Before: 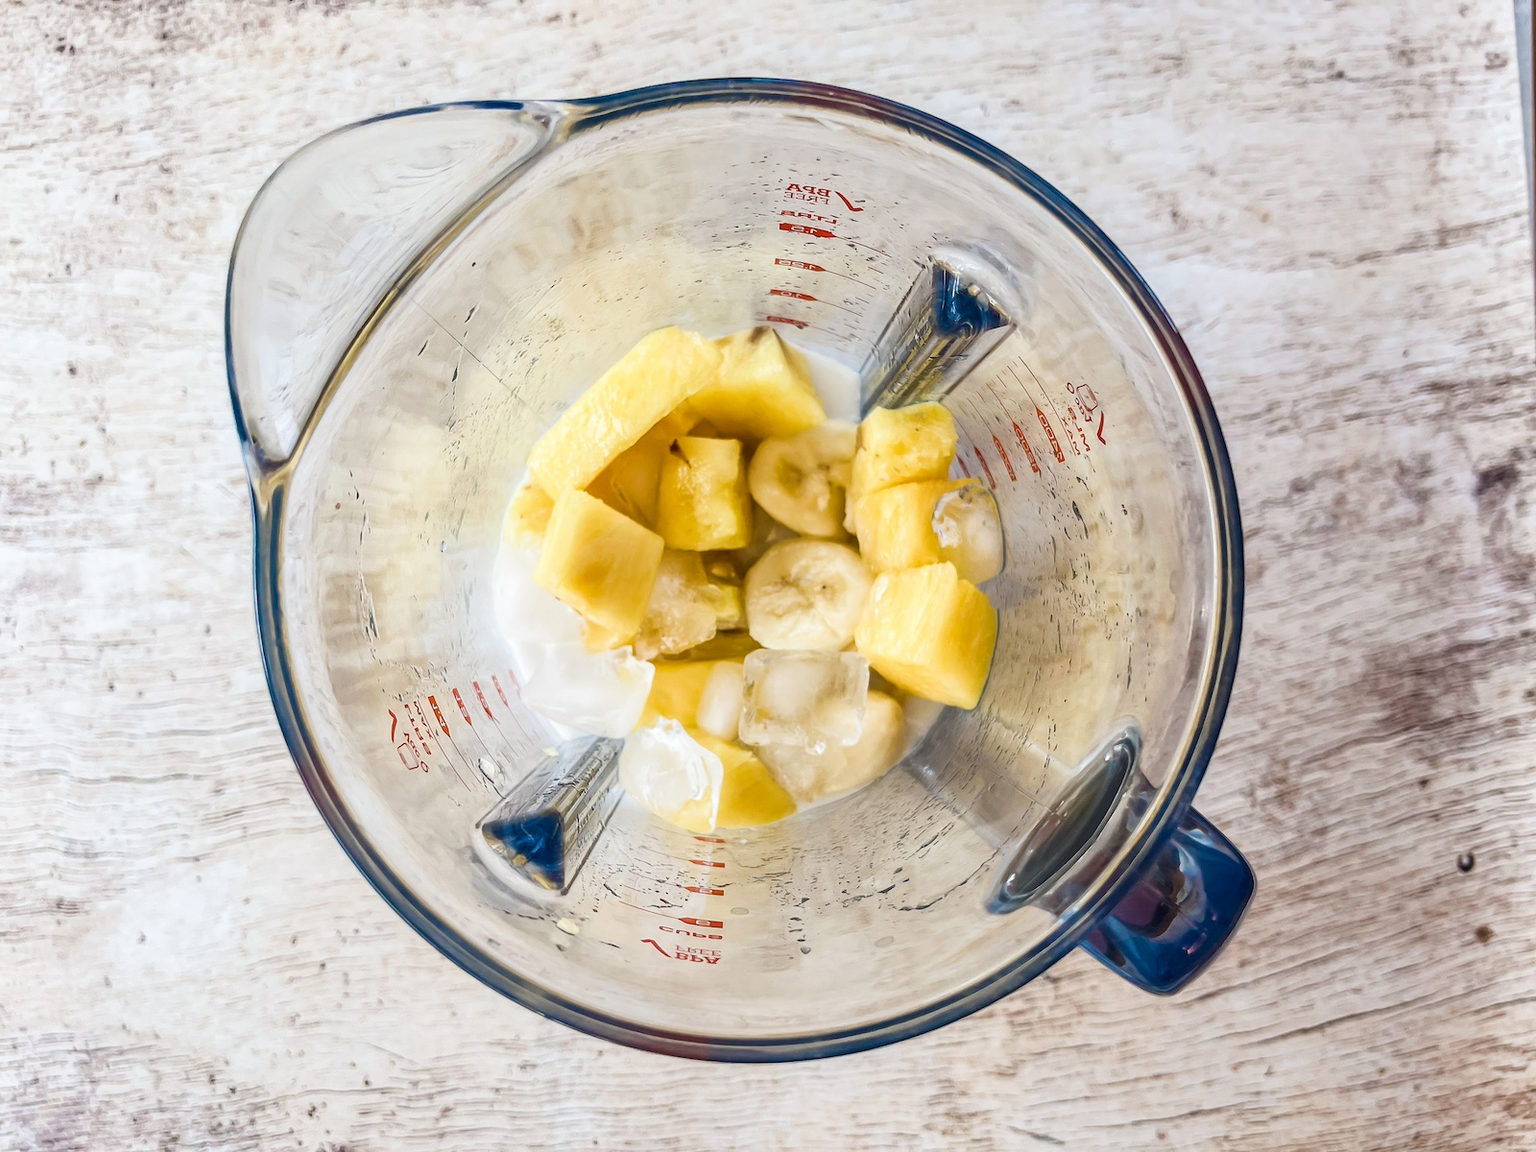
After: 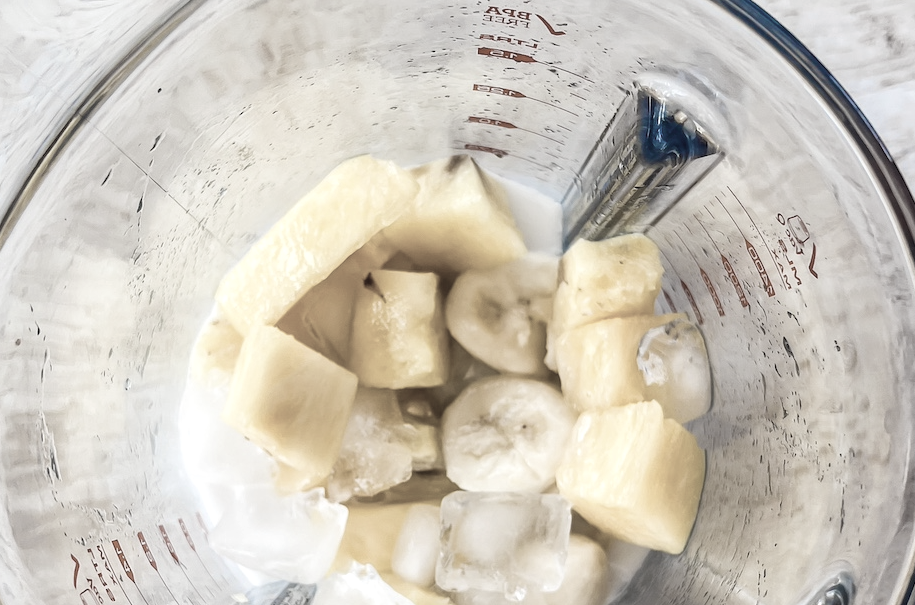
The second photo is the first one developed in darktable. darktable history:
exposure: exposure 0.128 EV, compensate highlight preservation false
crop: left 20.932%, top 15.471%, right 21.848%, bottom 34.081%
color zones: curves: ch1 [(0.238, 0.163) (0.476, 0.2) (0.733, 0.322) (0.848, 0.134)]
